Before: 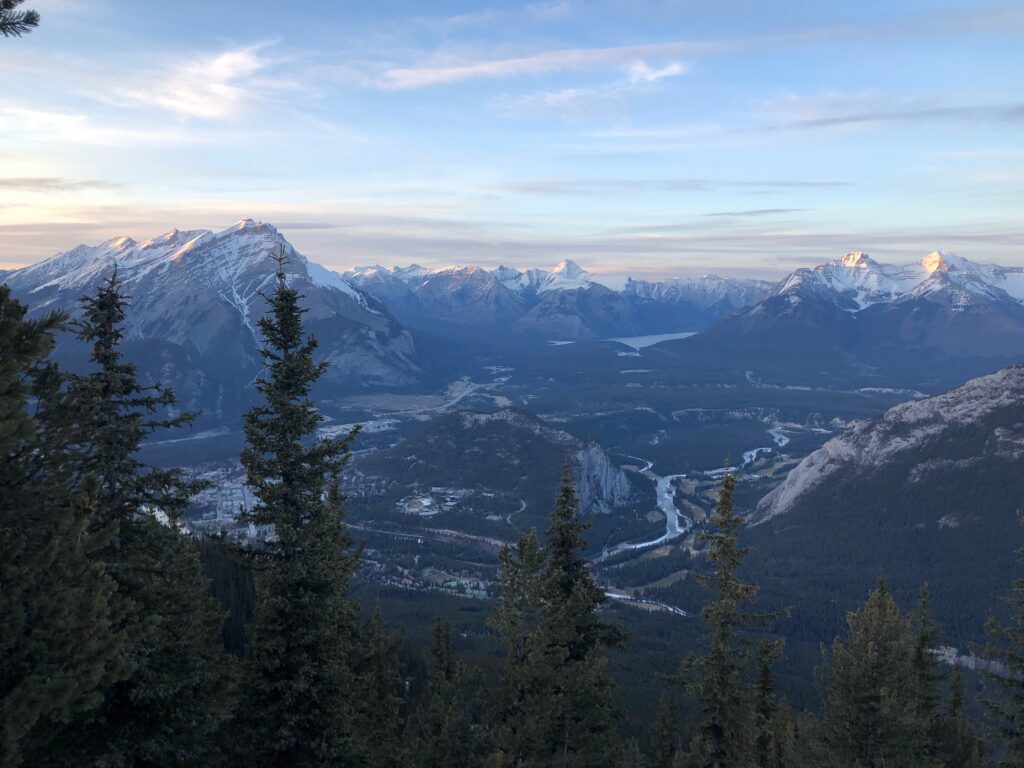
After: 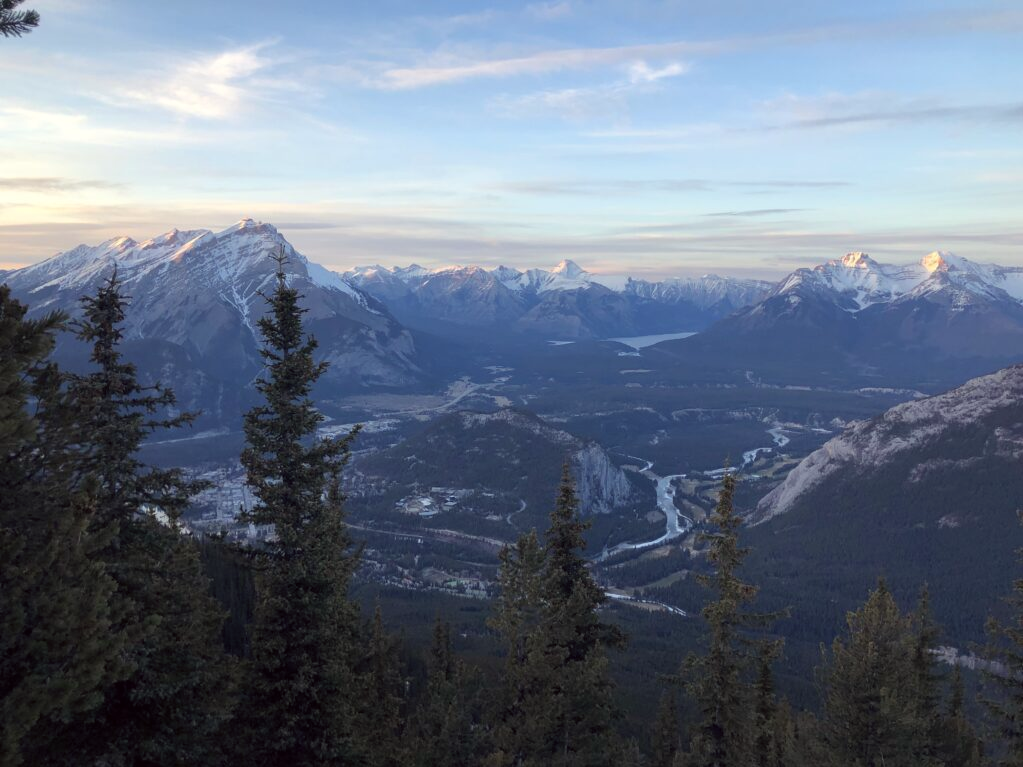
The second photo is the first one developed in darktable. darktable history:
crop and rotate: left 0.08%, bottom 0.013%
color correction: highlights a* -1.03, highlights b* 4.49, shadows a* 3.6
